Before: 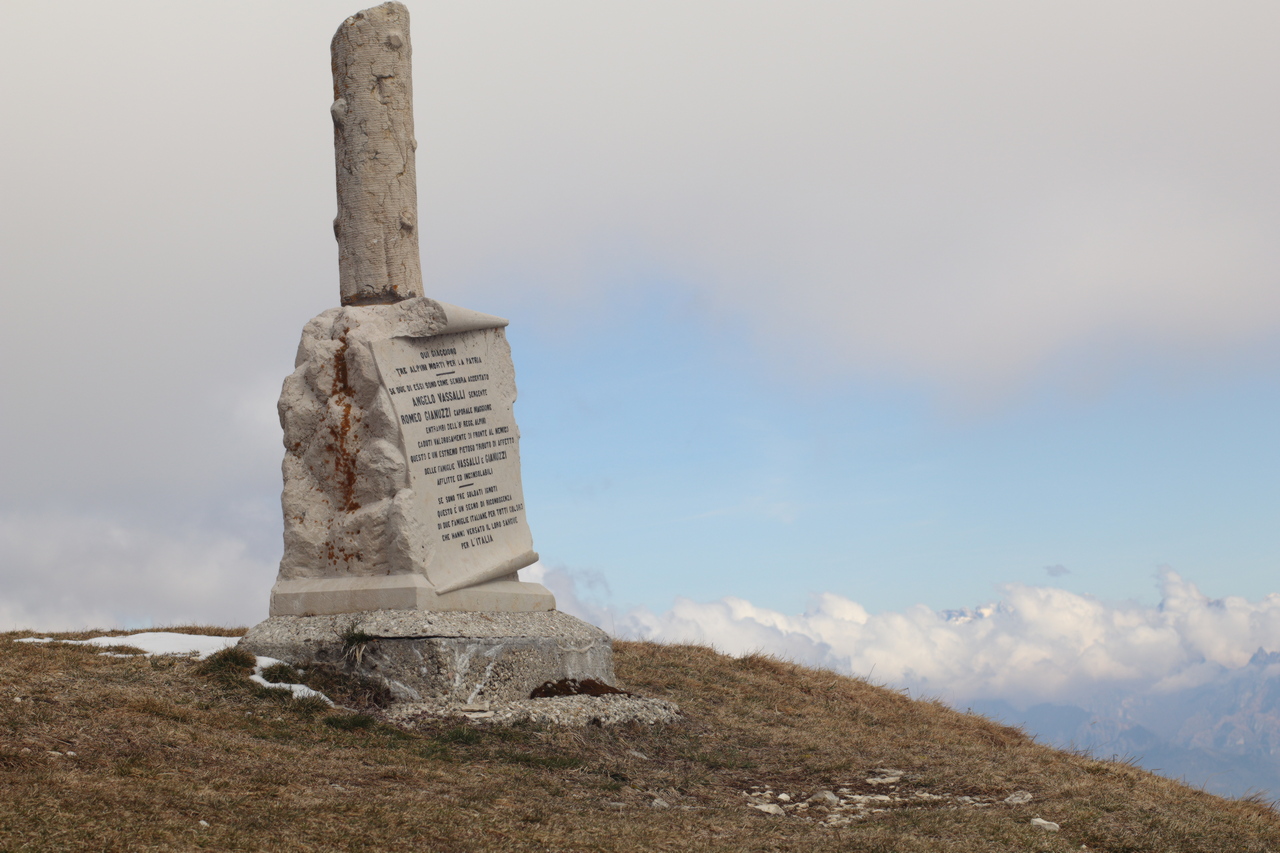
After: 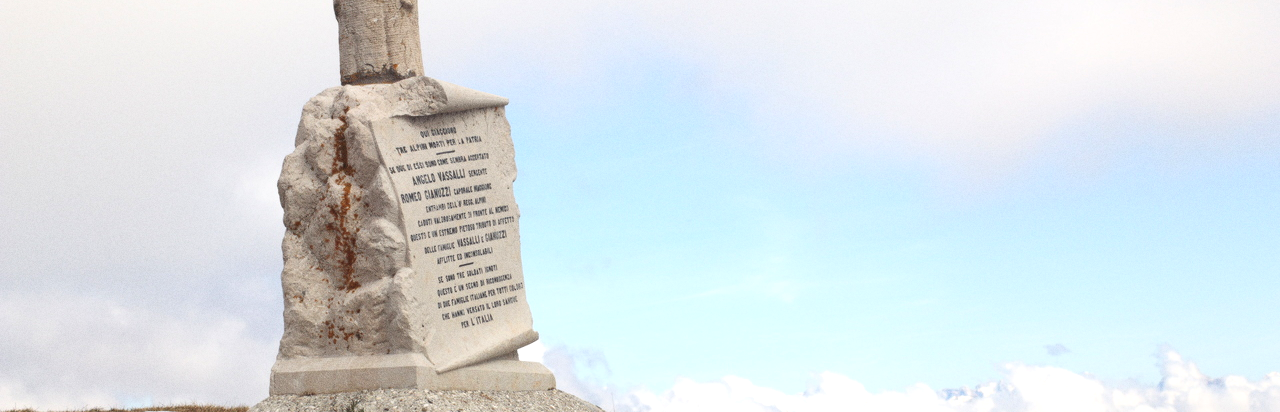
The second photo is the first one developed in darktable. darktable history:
grain: on, module defaults
crop and rotate: top 26.056%, bottom 25.543%
exposure: black level correction -0.002, exposure 0.708 EV, compensate exposure bias true, compensate highlight preservation false
